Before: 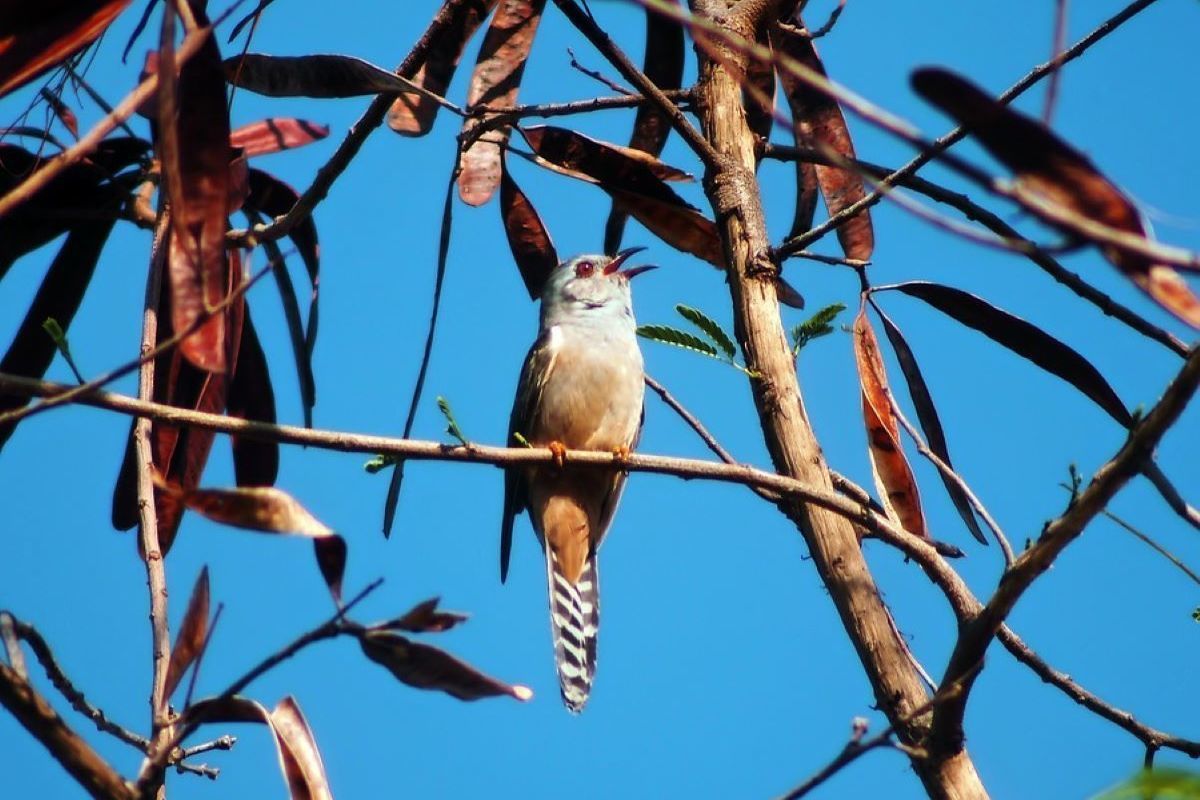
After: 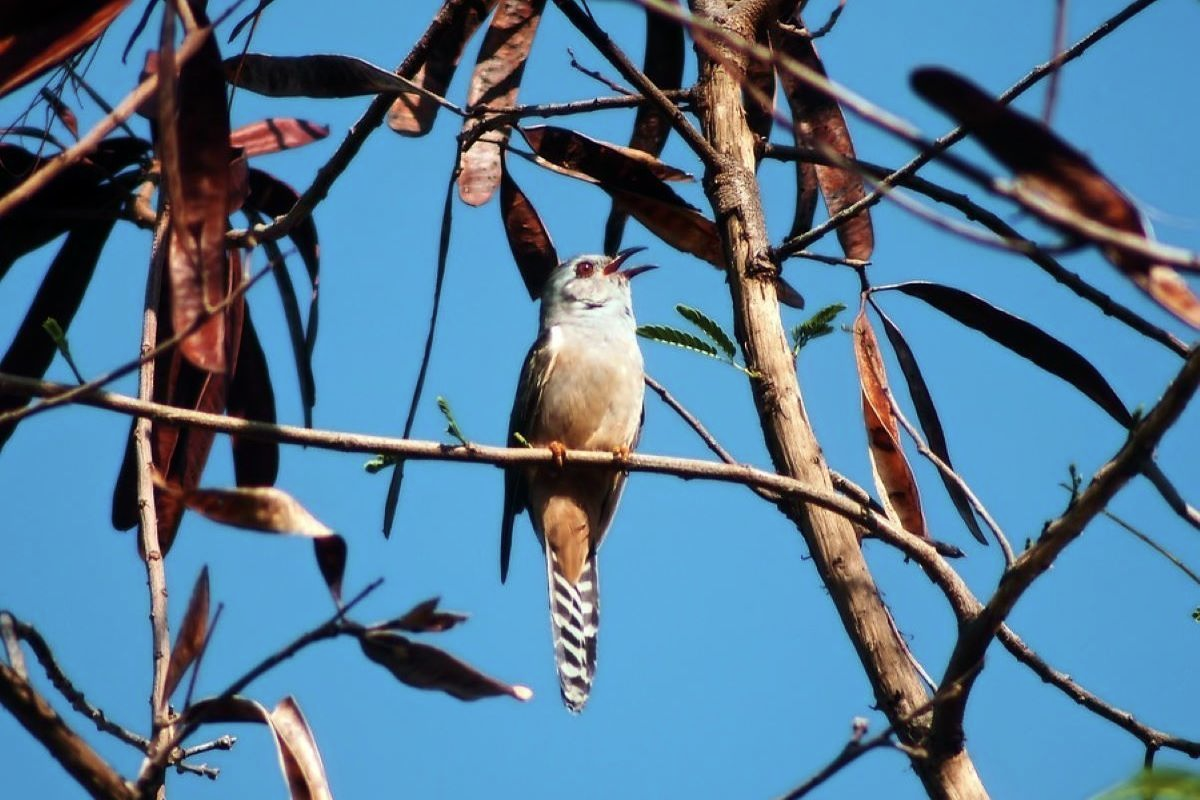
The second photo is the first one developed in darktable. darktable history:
contrast brightness saturation: contrast 0.105, saturation -0.157
